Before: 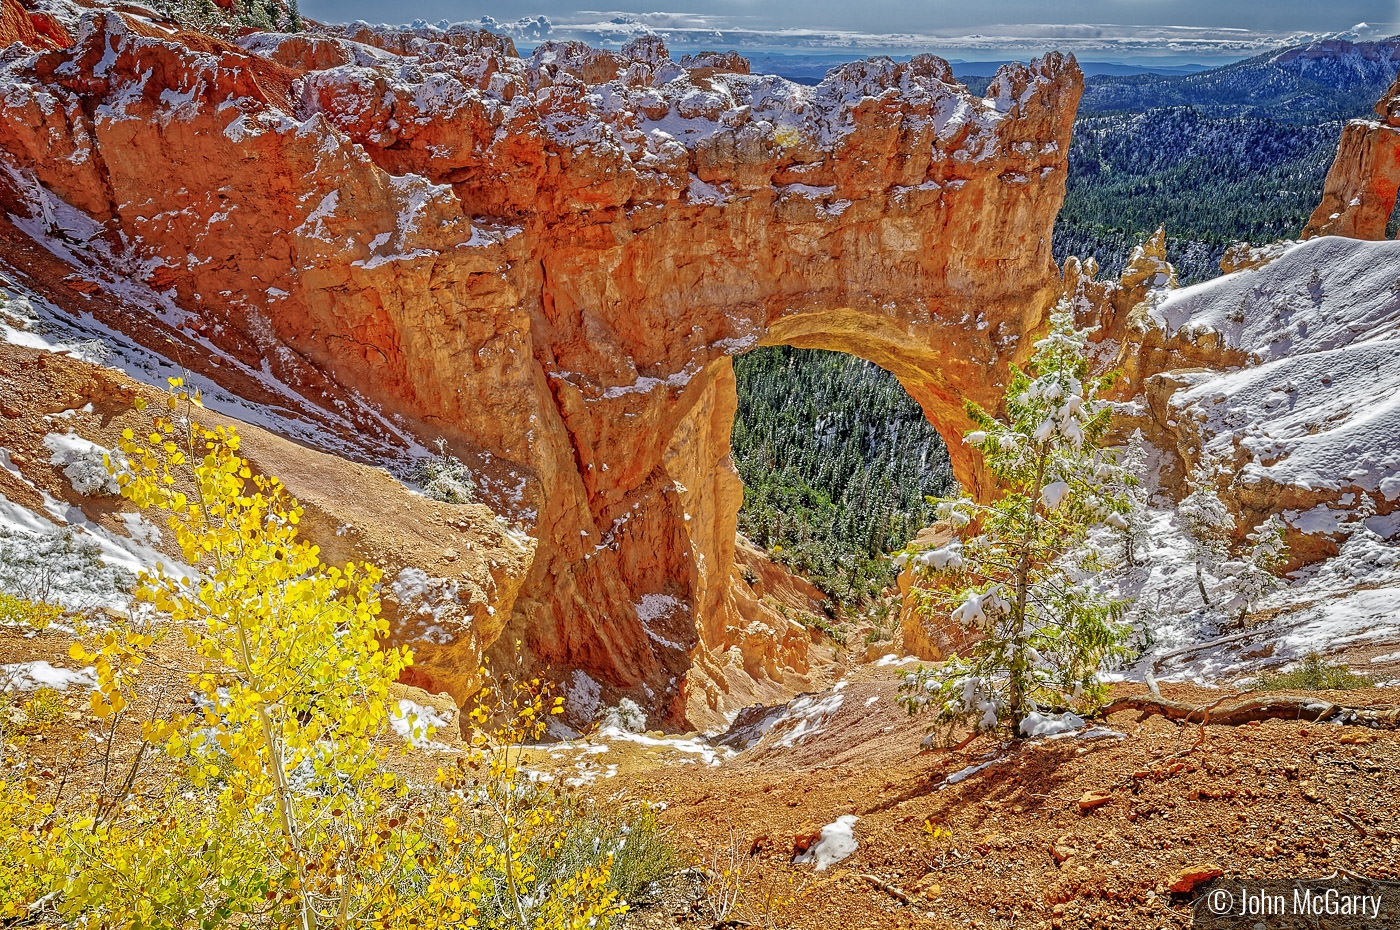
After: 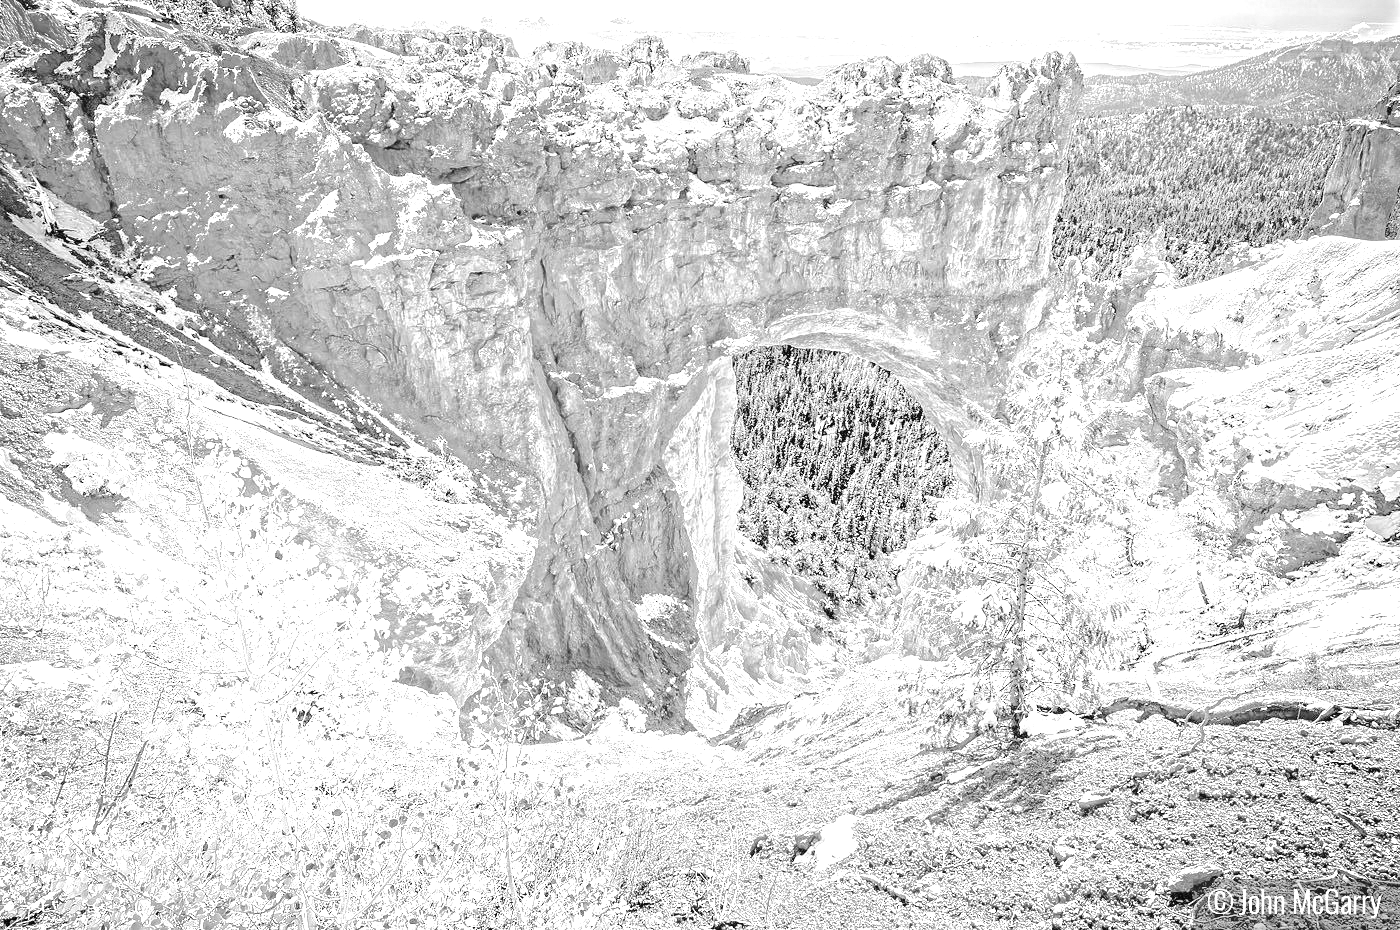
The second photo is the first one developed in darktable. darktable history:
exposure: black level correction 0, exposure 2.161 EV, compensate exposure bias true, compensate highlight preservation false
vignetting: brightness -0.42, saturation -0.207
tone equalizer: -7 EV 0.143 EV, -6 EV 0.594 EV, -5 EV 1.17 EV, -4 EV 1.37 EV, -3 EV 1.14 EV, -2 EV 0.6 EV, -1 EV 0.159 EV, edges refinement/feathering 500, mask exposure compensation -1.57 EV, preserve details no
color calibration: output gray [0.21, 0.42, 0.37, 0], illuminant as shot in camera, x 0.358, y 0.373, temperature 4628.91 K
